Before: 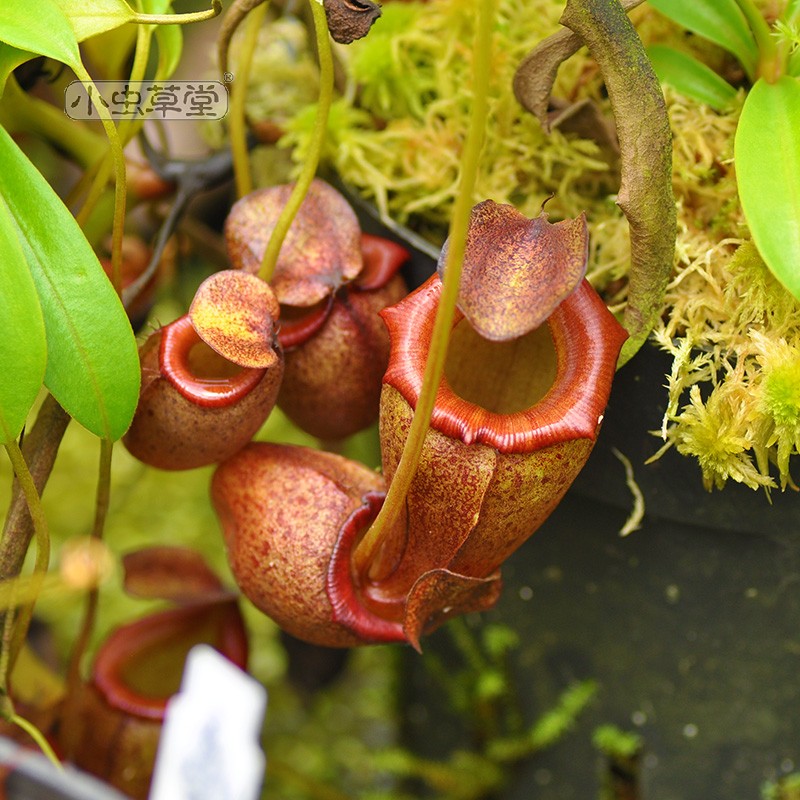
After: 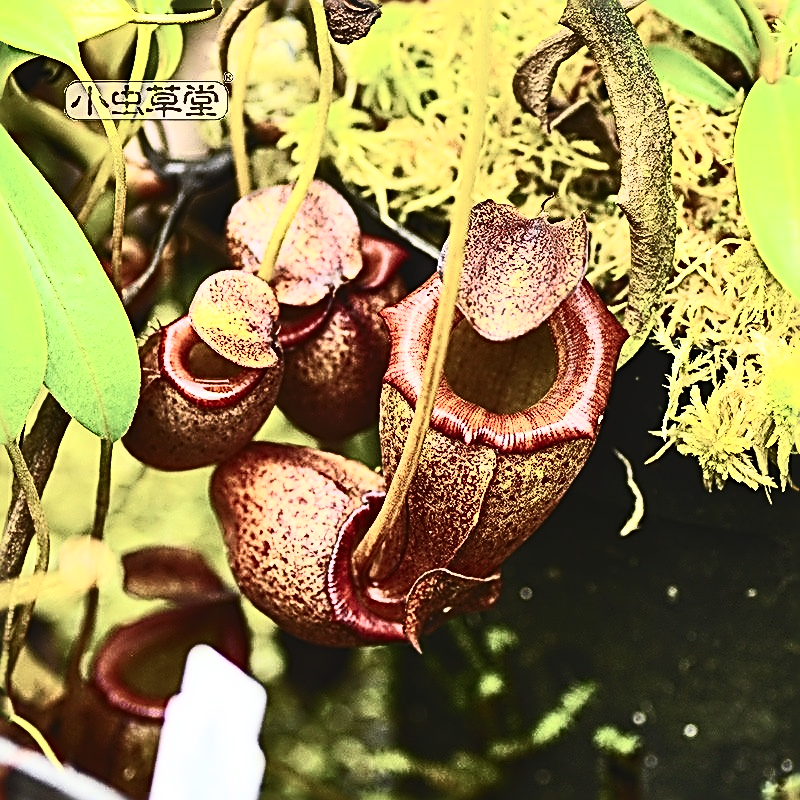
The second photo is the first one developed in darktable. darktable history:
sharpen: radius 3.163, amount 1.748
exposure: black level correction -0.026, exposure -0.121 EV, compensate highlight preservation false
contrast brightness saturation: contrast 0.927, brightness 0.203
